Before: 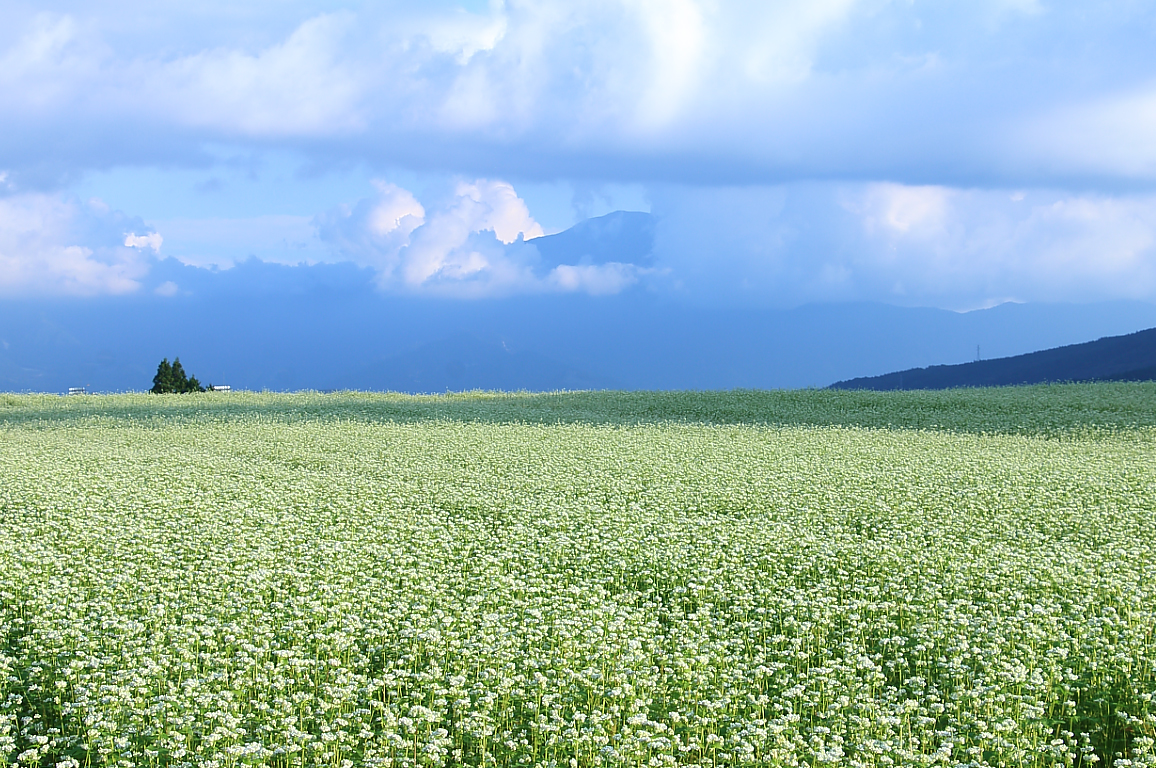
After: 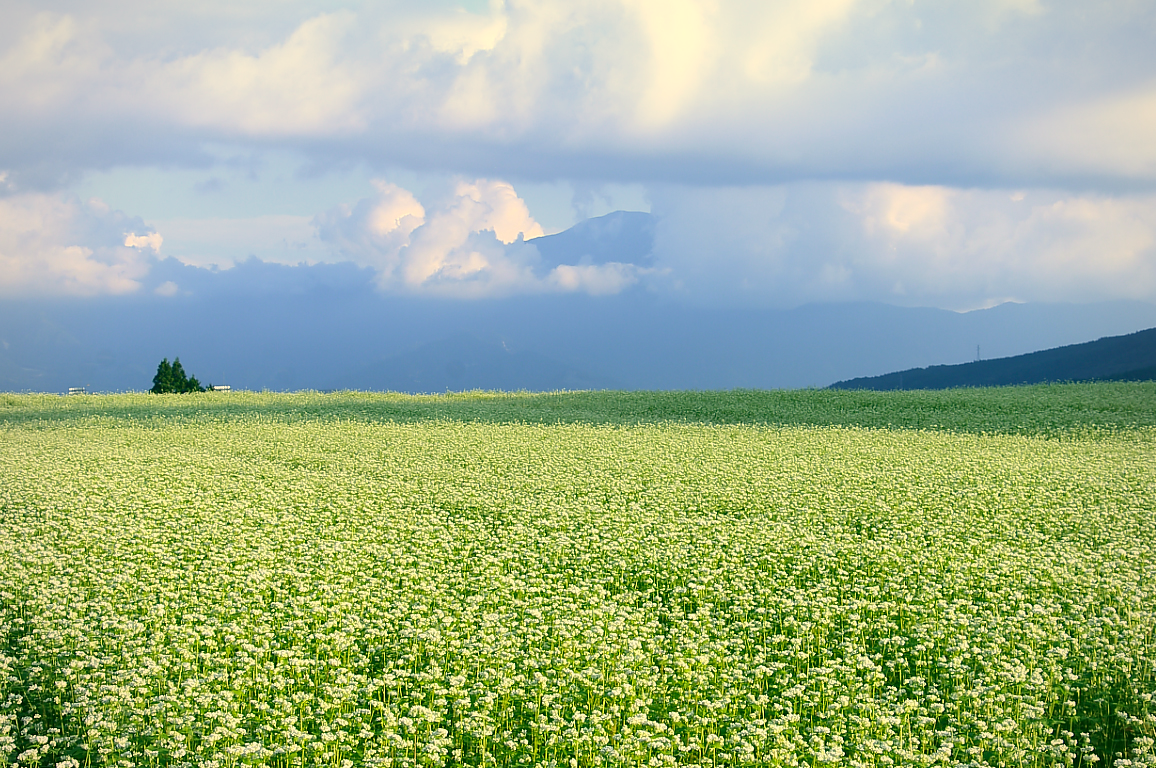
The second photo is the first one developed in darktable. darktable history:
vignetting: fall-off radius 80.99%, brightness -0.398, saturation -0.306
color correction: highlights a* 5.11, highlights b* 24.63, shadows a* -15.79, shadows b* 4.02
